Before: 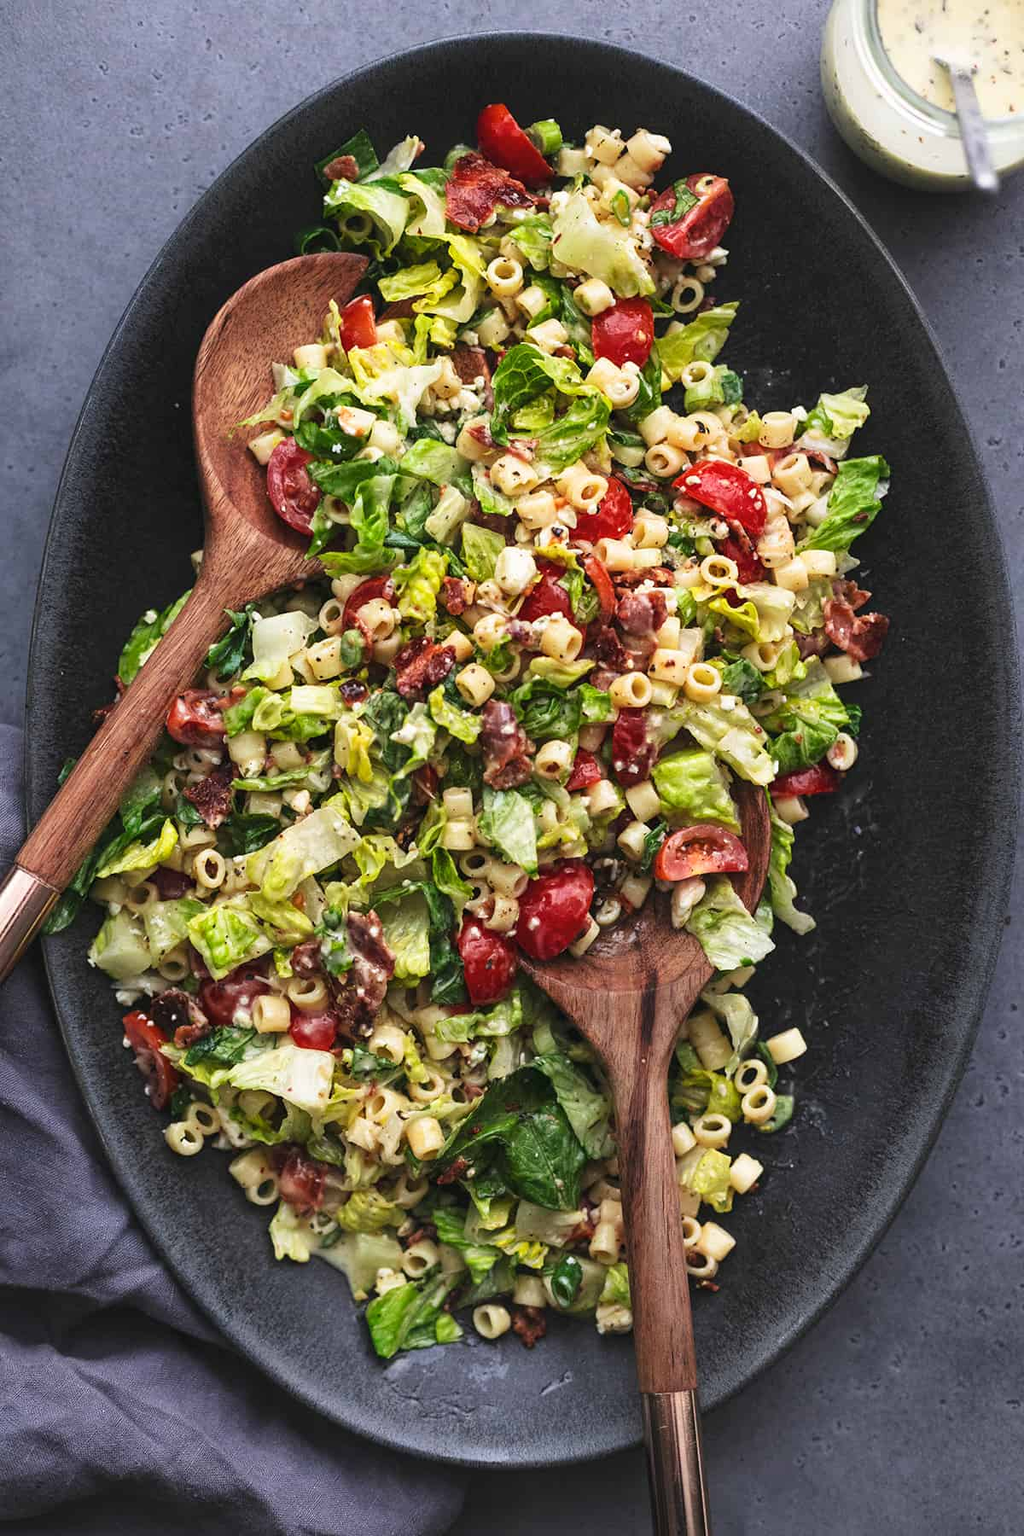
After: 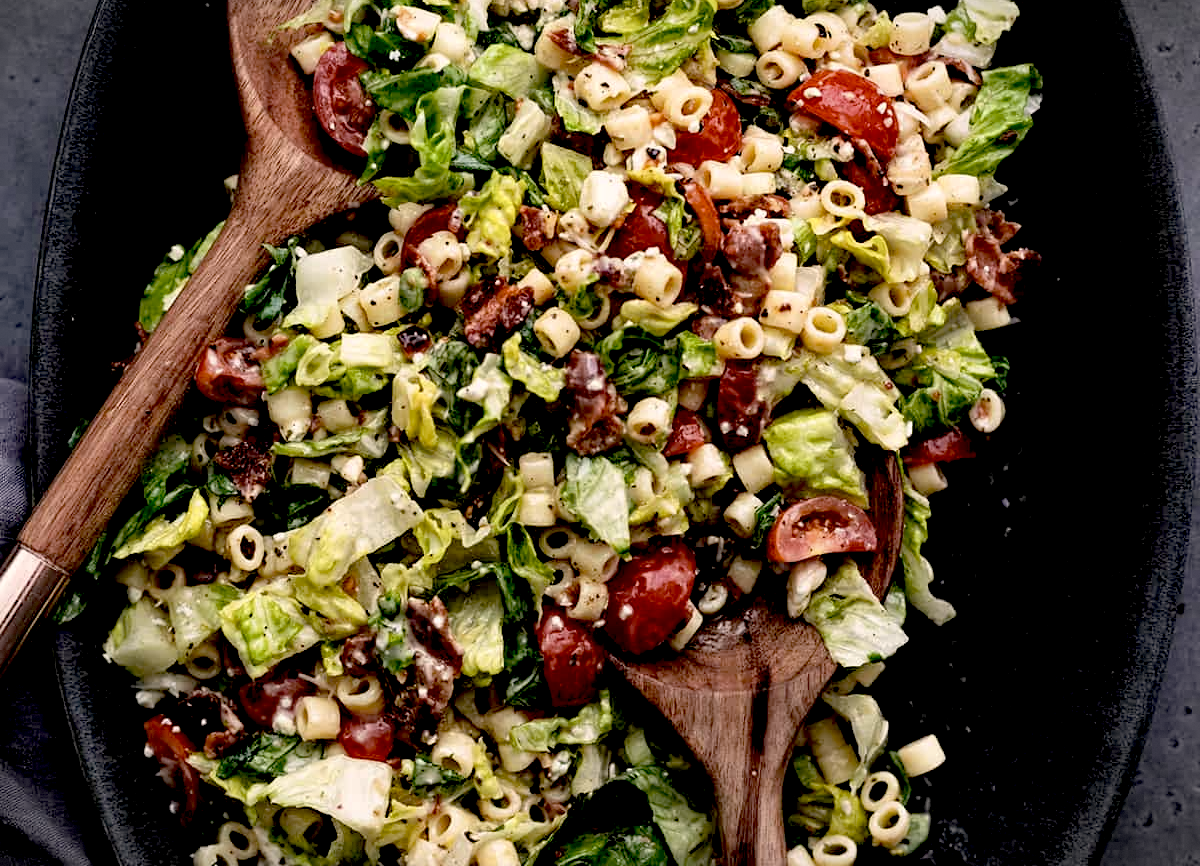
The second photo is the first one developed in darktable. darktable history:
vignetting: fall-off start 100.56%, width/height ratio 1.323, dithering 8-bit output
color correction: highlights a* 5.57, highlights b* 5.25, saturation 0.661
crop and rotate: top 26.141%, bottom 25.702%
exposure: black level correction 0.048, exposure 0.012 EV, compensate highlight preservation false
